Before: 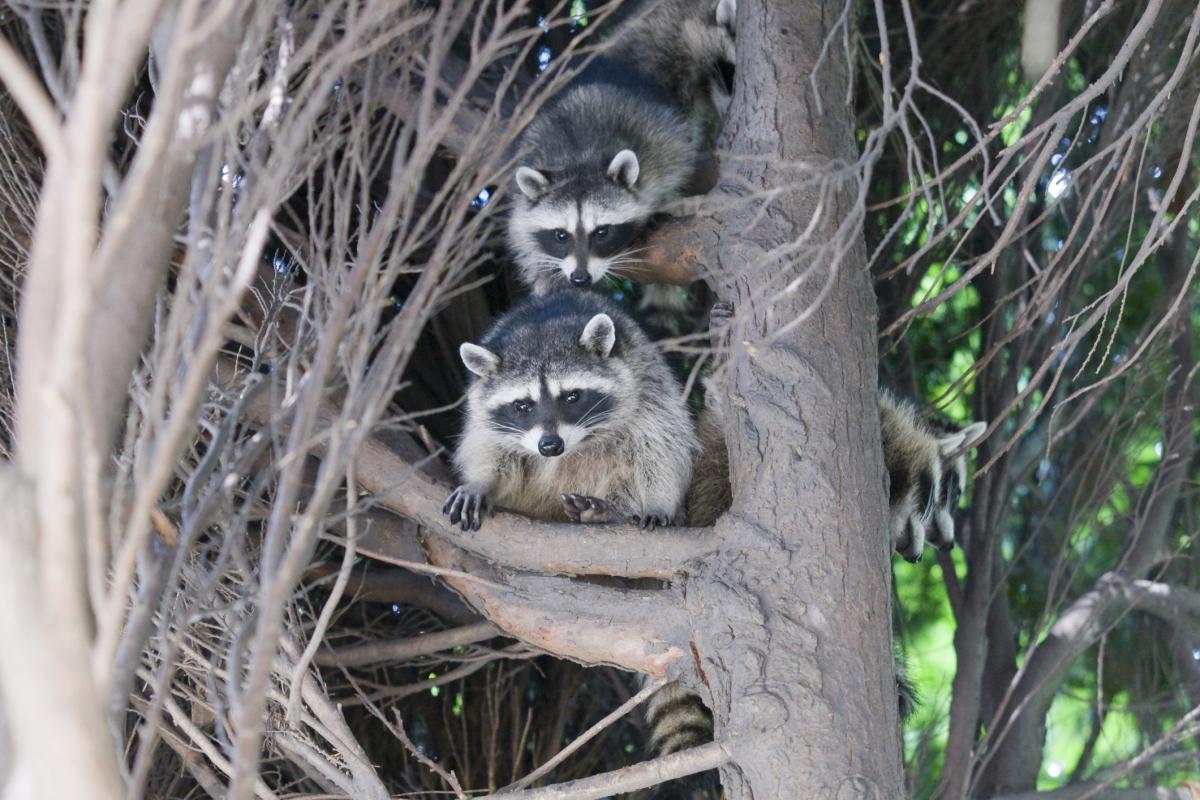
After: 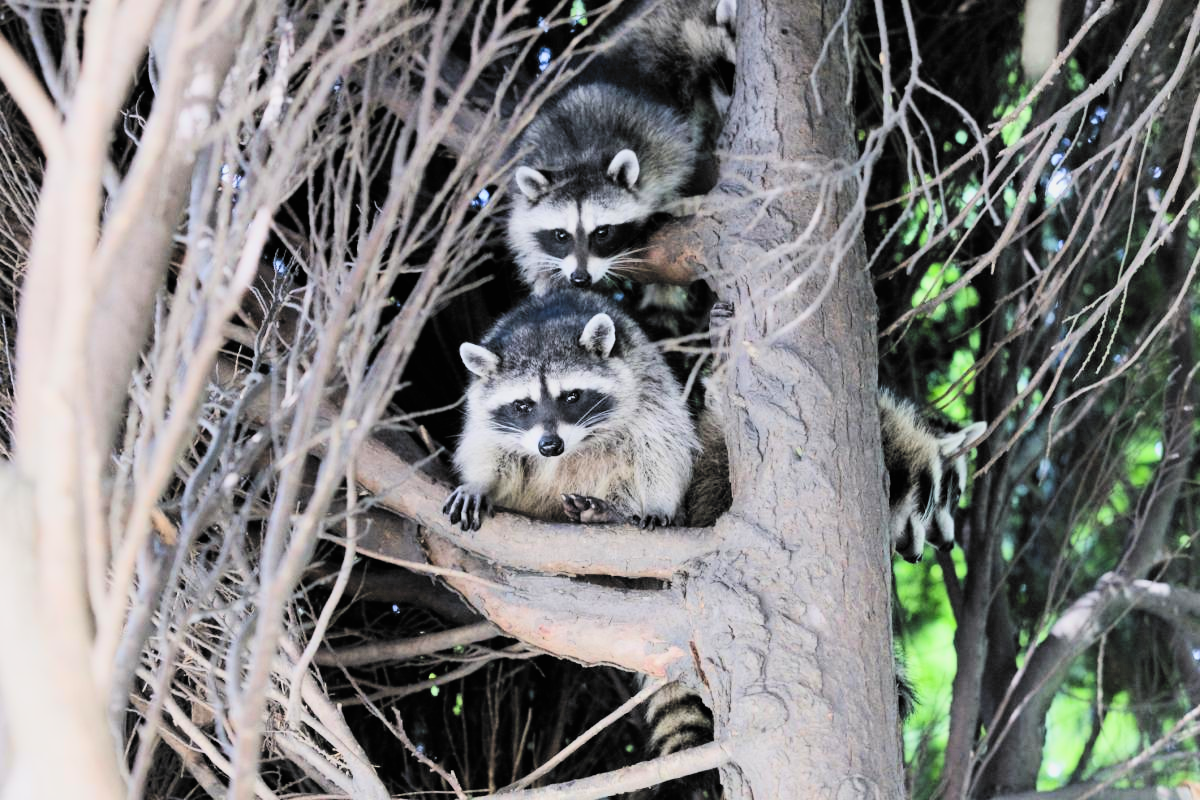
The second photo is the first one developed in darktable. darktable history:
filmic rgb: black relative exposure -5.08 EV, white relative exposure 3.96 EV, hardness 2.89, contrast 1.3, highlights saturation mix -29.22%, color science v6 (2022)
contrast brightness saturation: contrast 0.2, brightness 0.163, saturation 0.229
exposure: compensate exposure bias true, compensate highlight preservation false
